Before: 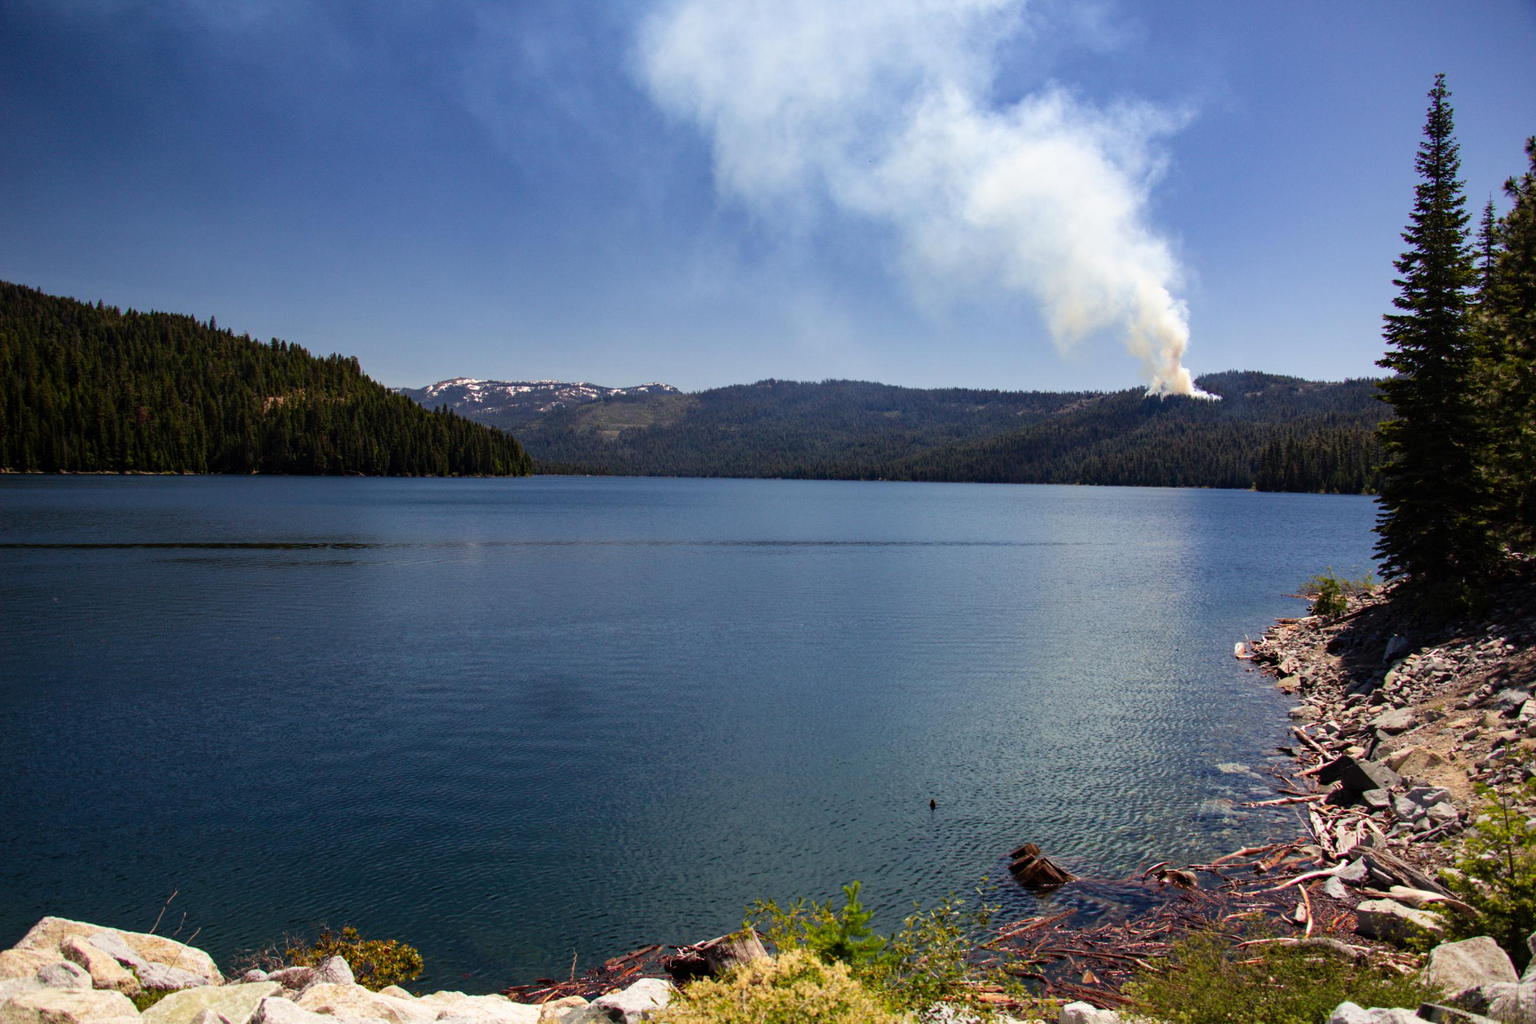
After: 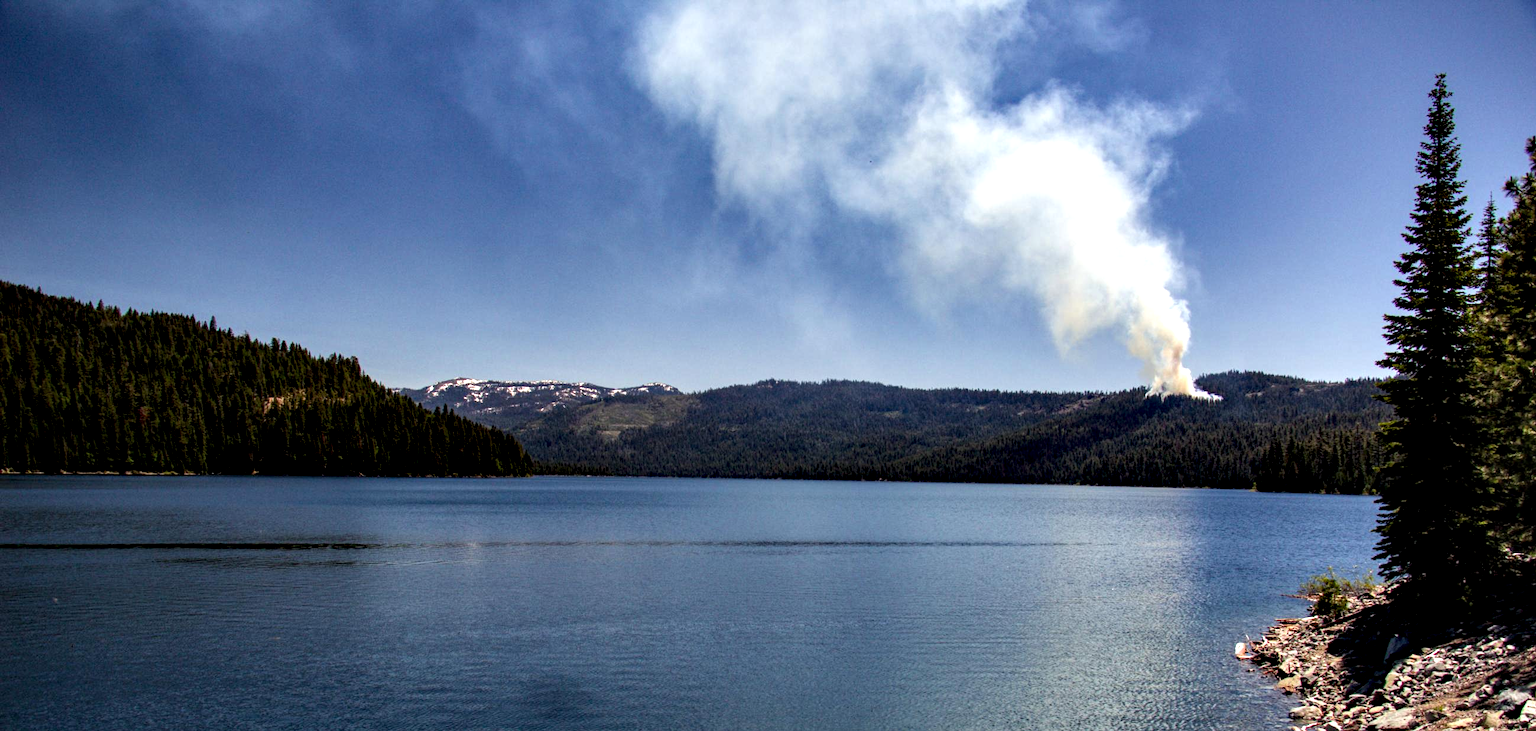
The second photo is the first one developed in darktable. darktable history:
crop: right 0.001%, bottom 28.534%
contrast equalizer: octaves 7, y [[0.6 ×6], [0.55 ×6], [0 ×6], [0 ×6], [0 ×6]]
local contrast: on, module defaults
